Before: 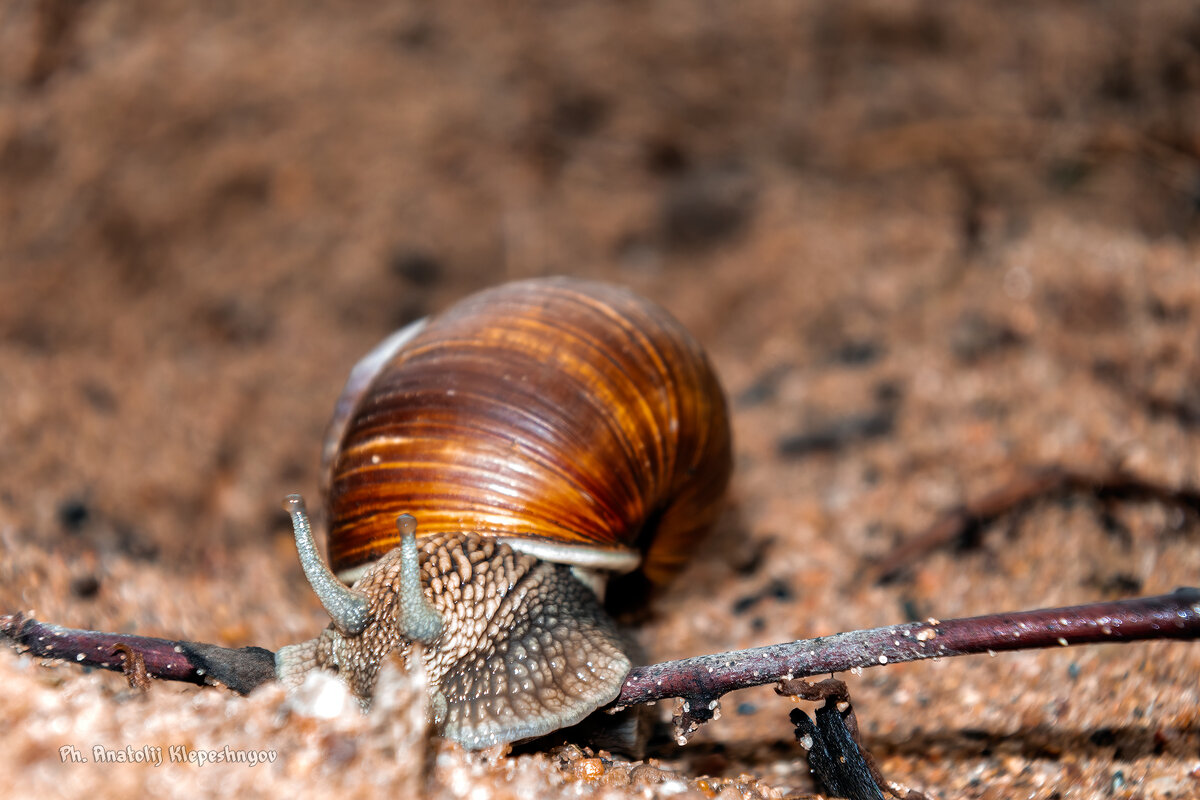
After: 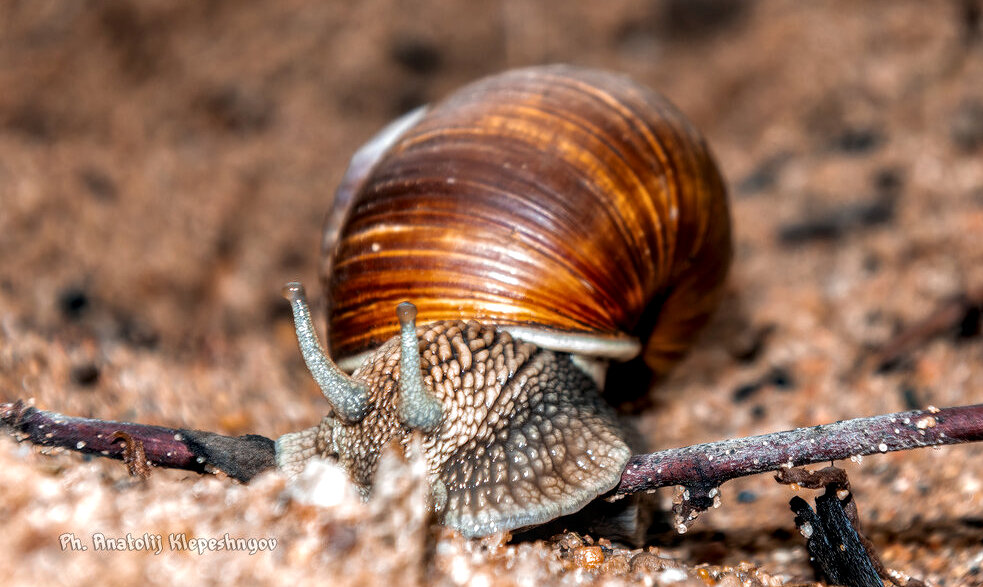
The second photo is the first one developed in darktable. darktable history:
local contrast: detail 130%
crop: top 26.623%, right 18.045%
